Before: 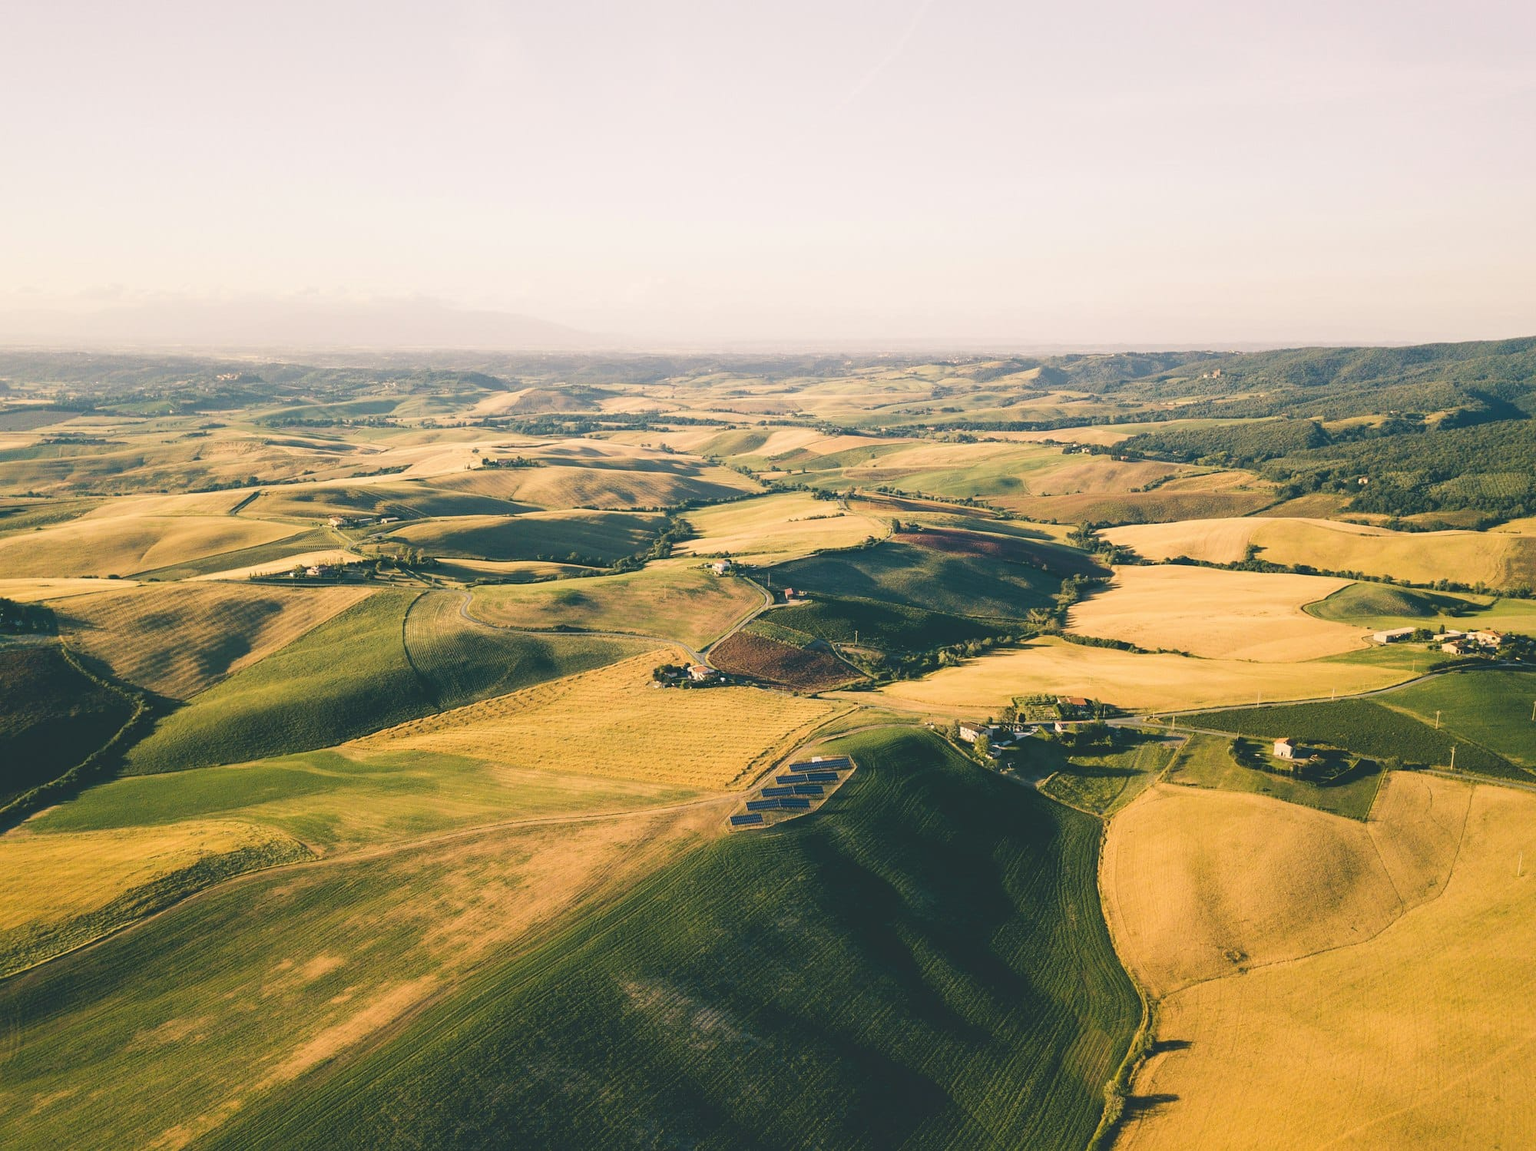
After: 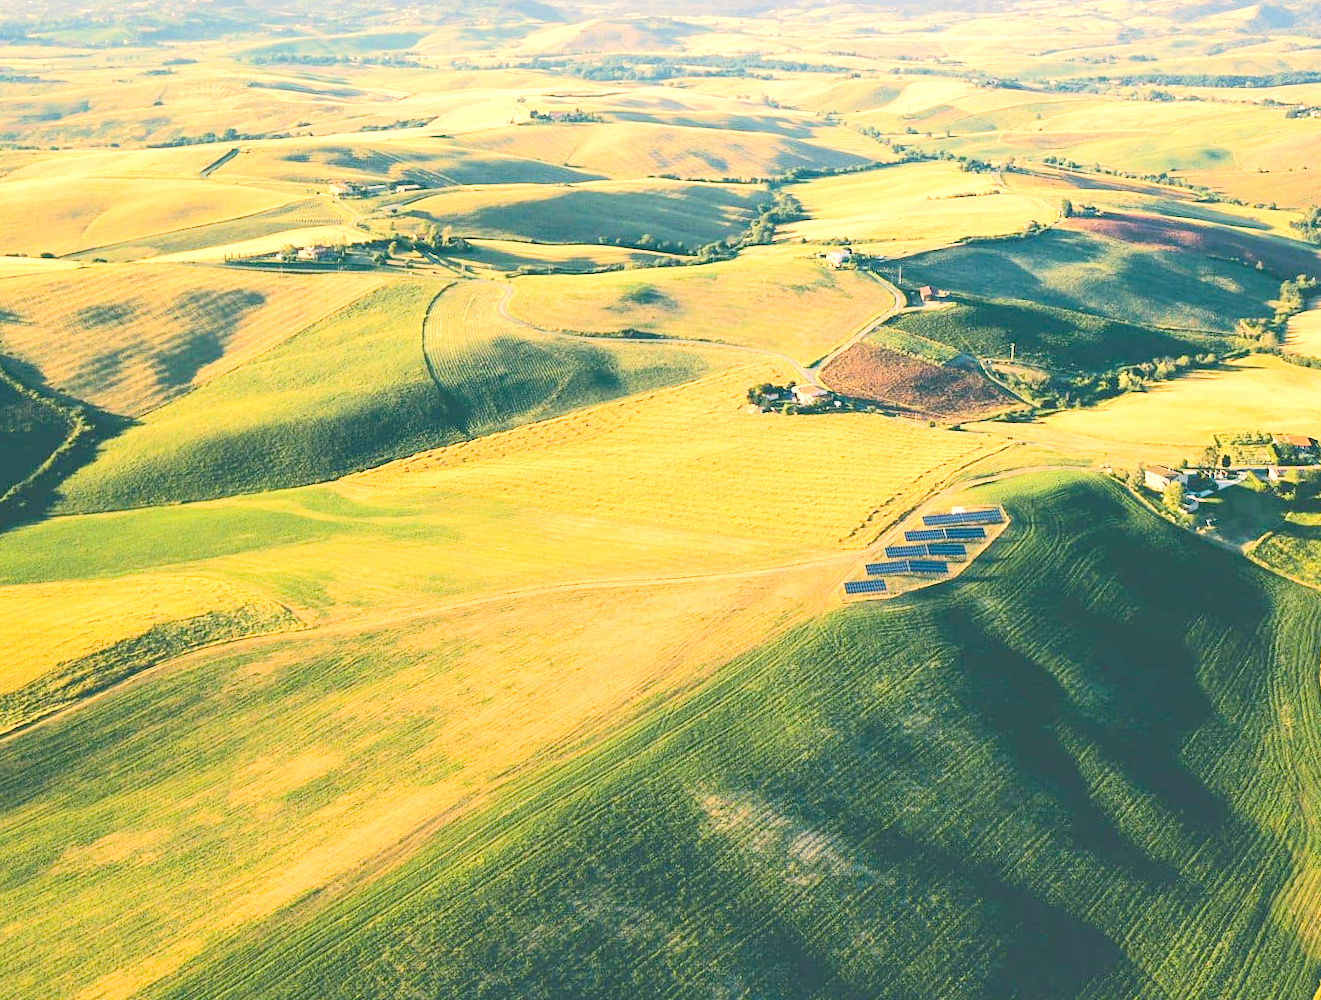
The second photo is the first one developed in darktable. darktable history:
crop and rotate: angle -1.06°, left 3.991%, top 31.626%, right 28.293%
tone equalizer: -8 EV 1.97 EV, -7 EV 1.97 EV, -6 EV 1.99 EV, -5 EV 1.98 EV, -4 EV 1.99 EV, -3 EV 1.47 EV, -2 EV 0.998 EV, -1 EV 0.474 EV, edges refinement/feathering 500, mask exposure compensation -1.57 EV, preserve details no
exposure: black level correction 0.01, exposure 0.007 EV, compensate highlight preservation false
